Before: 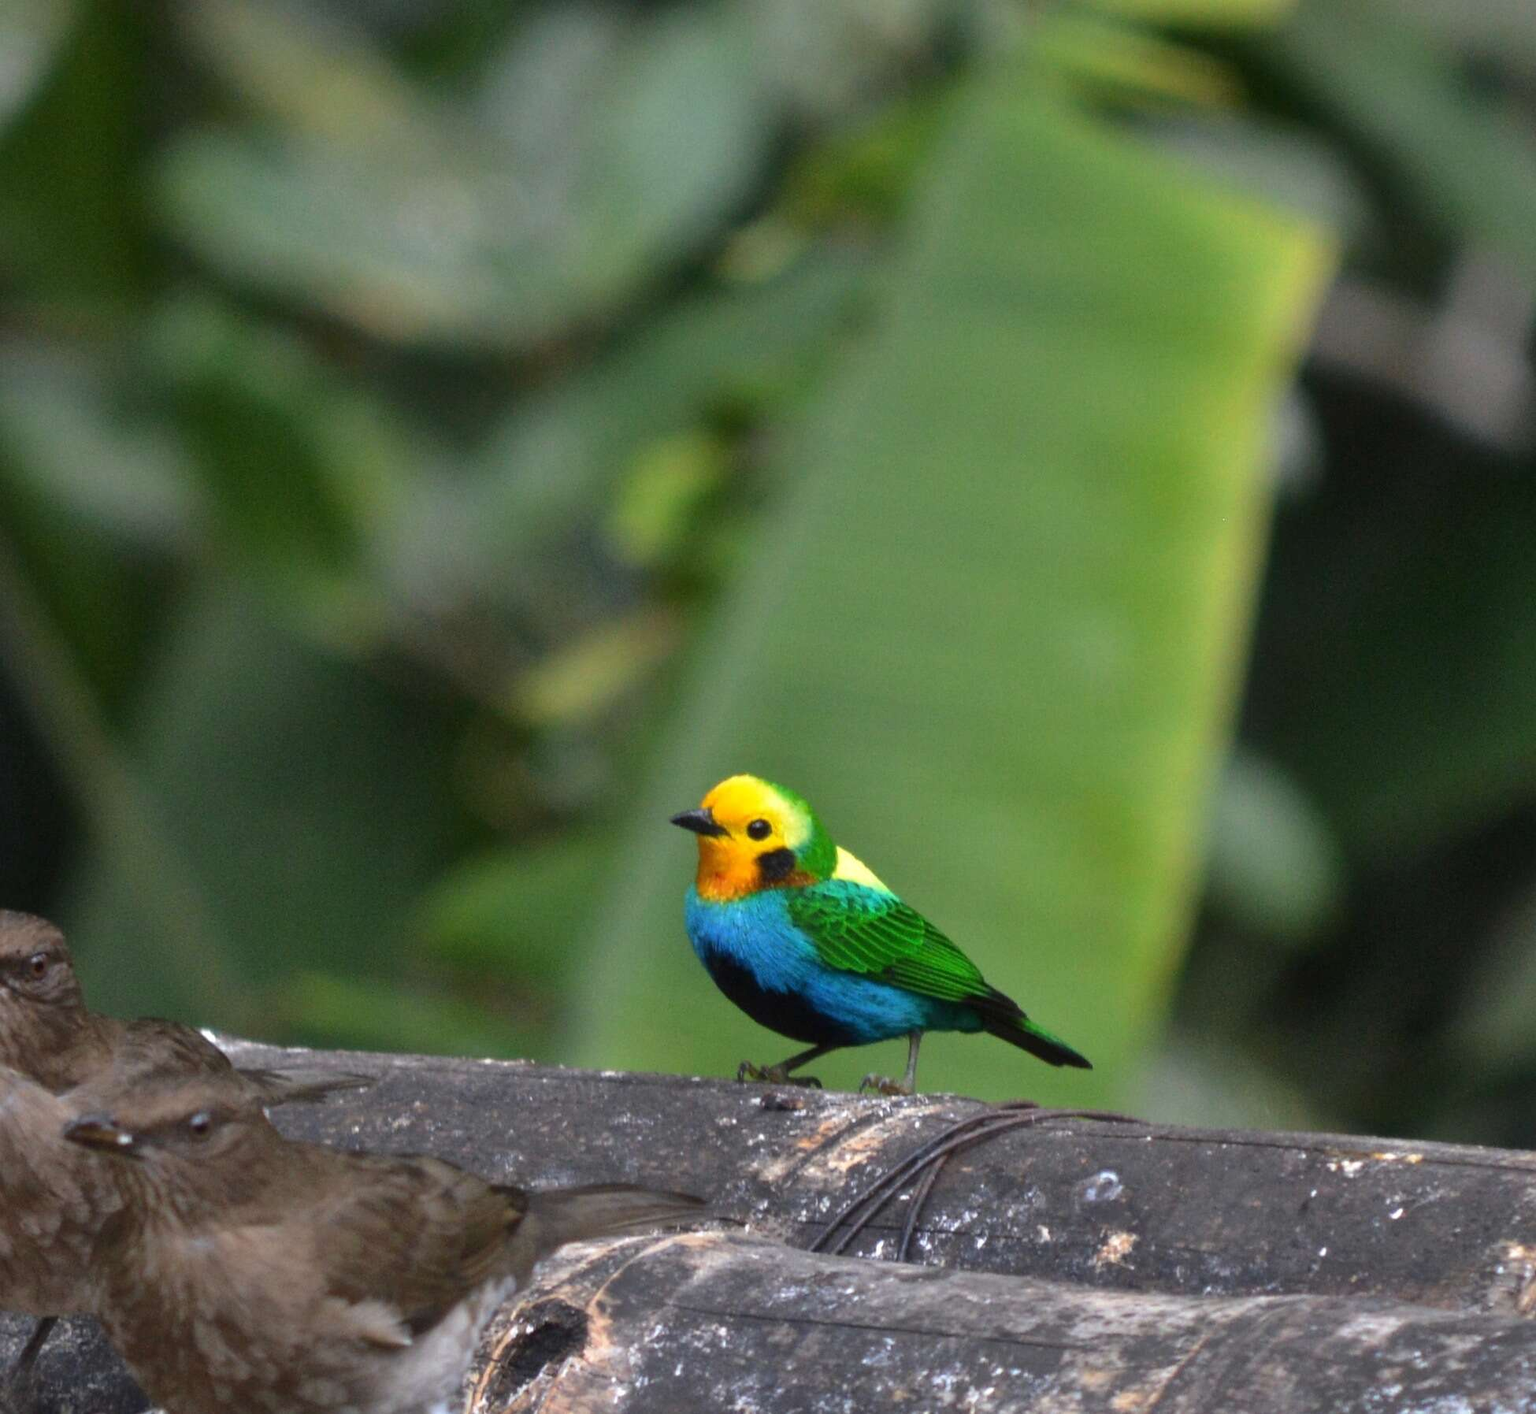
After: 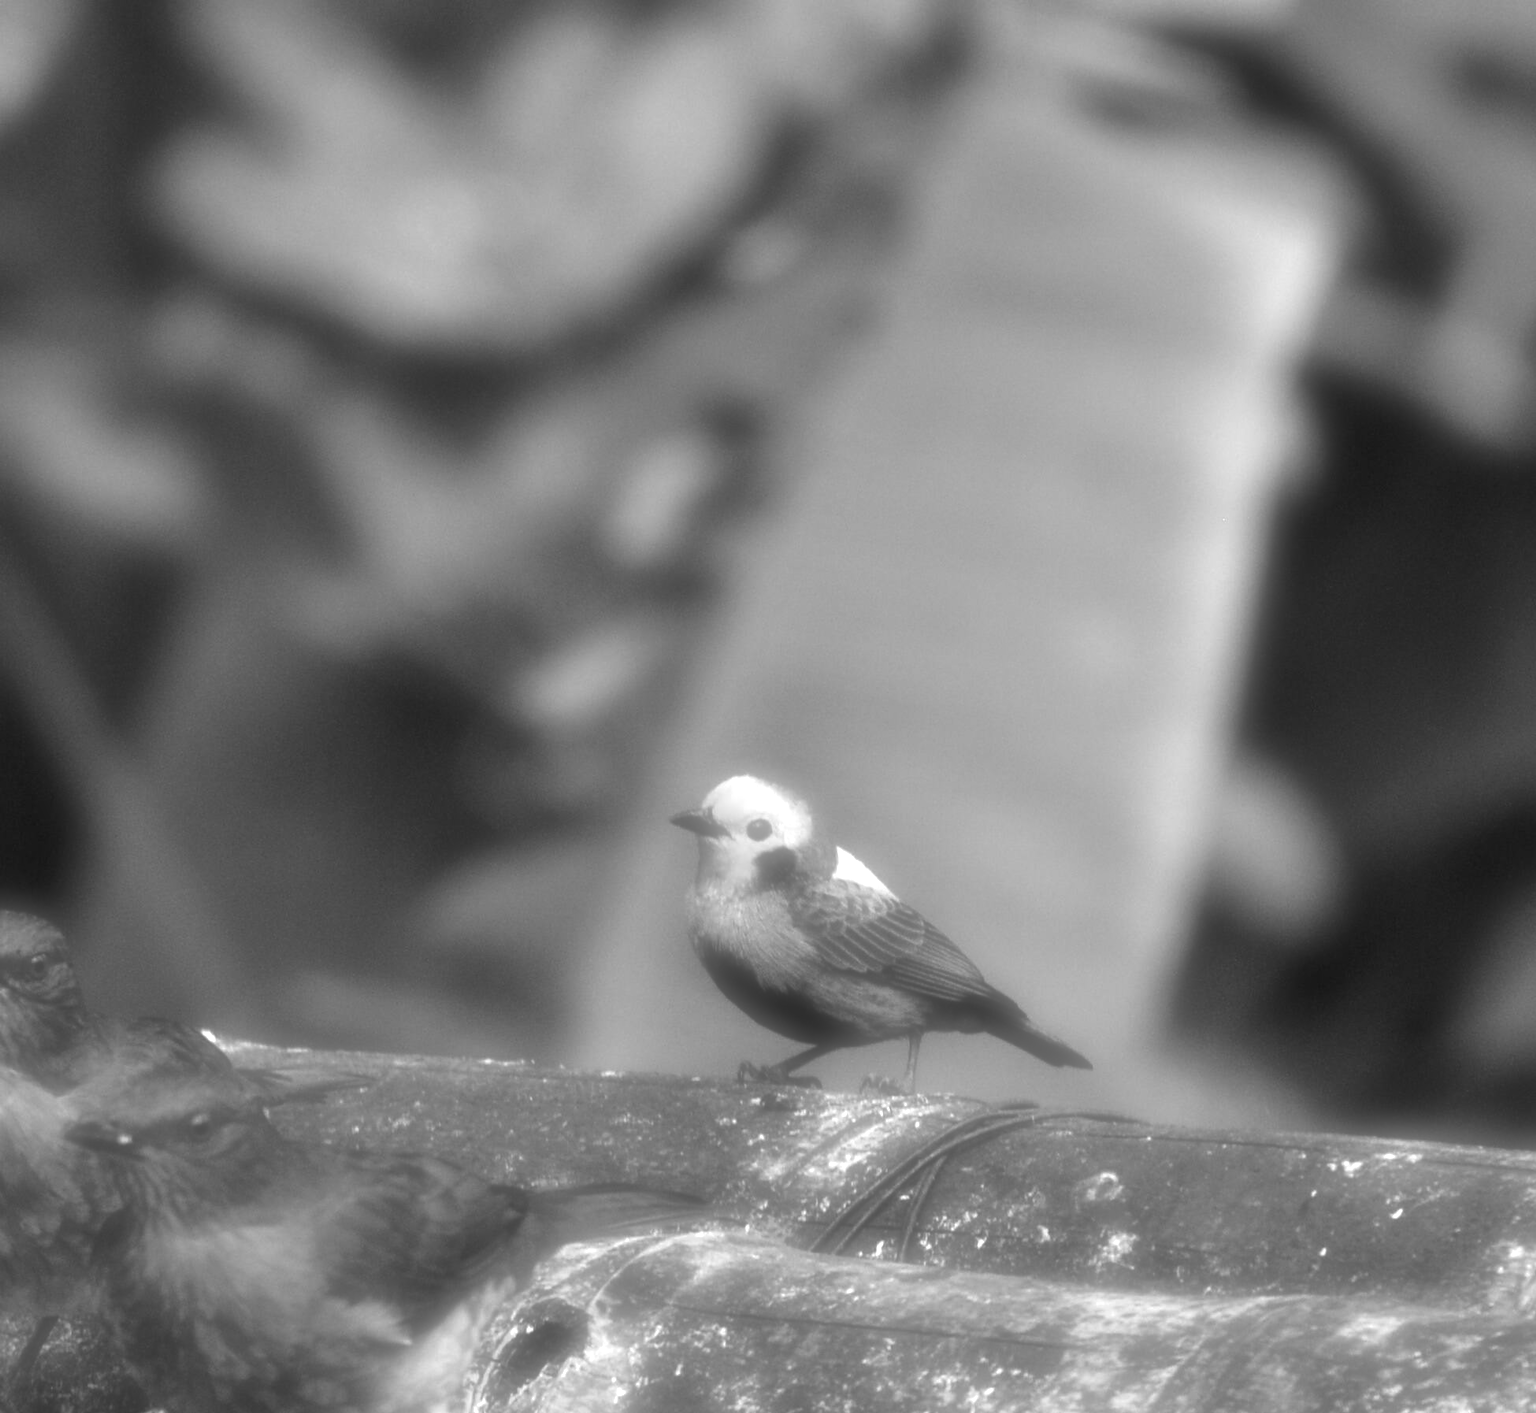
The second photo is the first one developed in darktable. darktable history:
tone equalizer: on, module defaults
soften: on, module defaults
monochrome: on, module defaults
color correction: highlights a* 1.12, highlights b* 24.26, shadows a* 15.58, shadows b* 24.26
shadows and highlights: shadows 0, highlights 40
exposure: exposure 0.6 EV, compensate highlight preservation false
local contrast: highlights 100%, shadows 100%, detail 131%, midtone range 0.2
